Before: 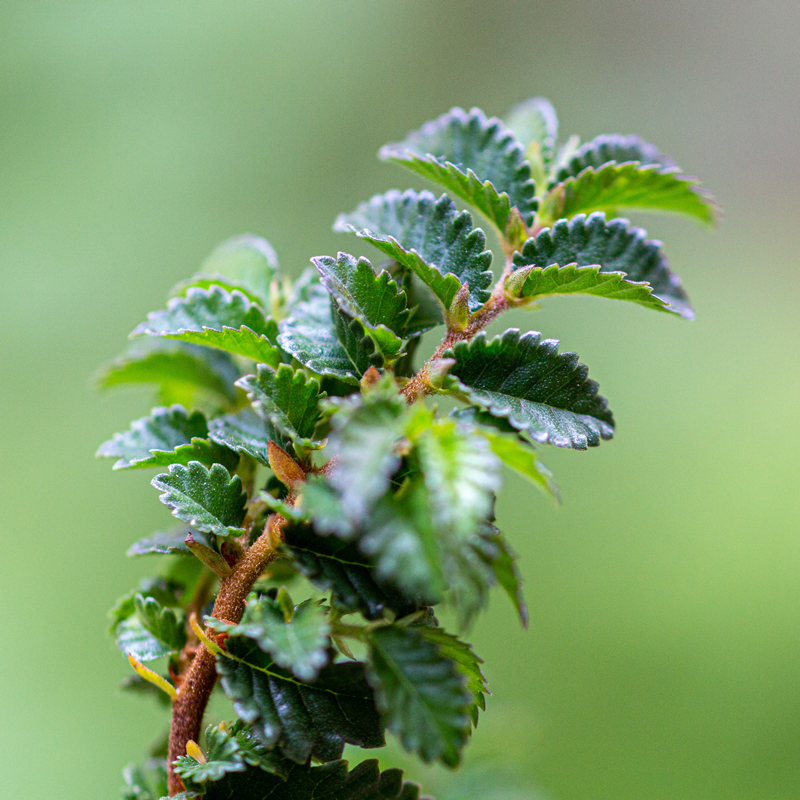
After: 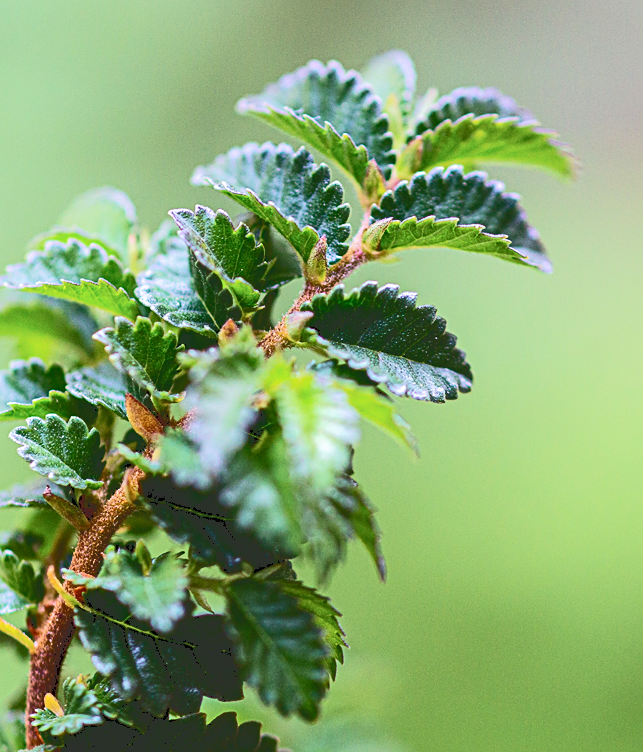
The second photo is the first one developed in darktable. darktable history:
sharpen: on, module defaults
crop and rotate: left 17.859%, top 5.996%, right 1.721%
velvia: strength 16.4%
tone curve: curves: ch0 [(0, 0) (0.003, 0.19) (0.011, 0.192) (0.025, 0.192) (0.044, 0.194) (0.069, 0.196) (0.1, 0.197) (0.136, 0.198) (0.177, 0.216) (0.224, 0.236) (0.277, 0.269) (0.335, 0.331) (0.399, 0.418) (0.468, 0.515) (0.543, 0.621) (0.623, 0.725) (0.709, 0.804) (0.801, 0.859) (0.898, 0.913) (1, 1)], color space Lab, independent channels, preserve colors none
